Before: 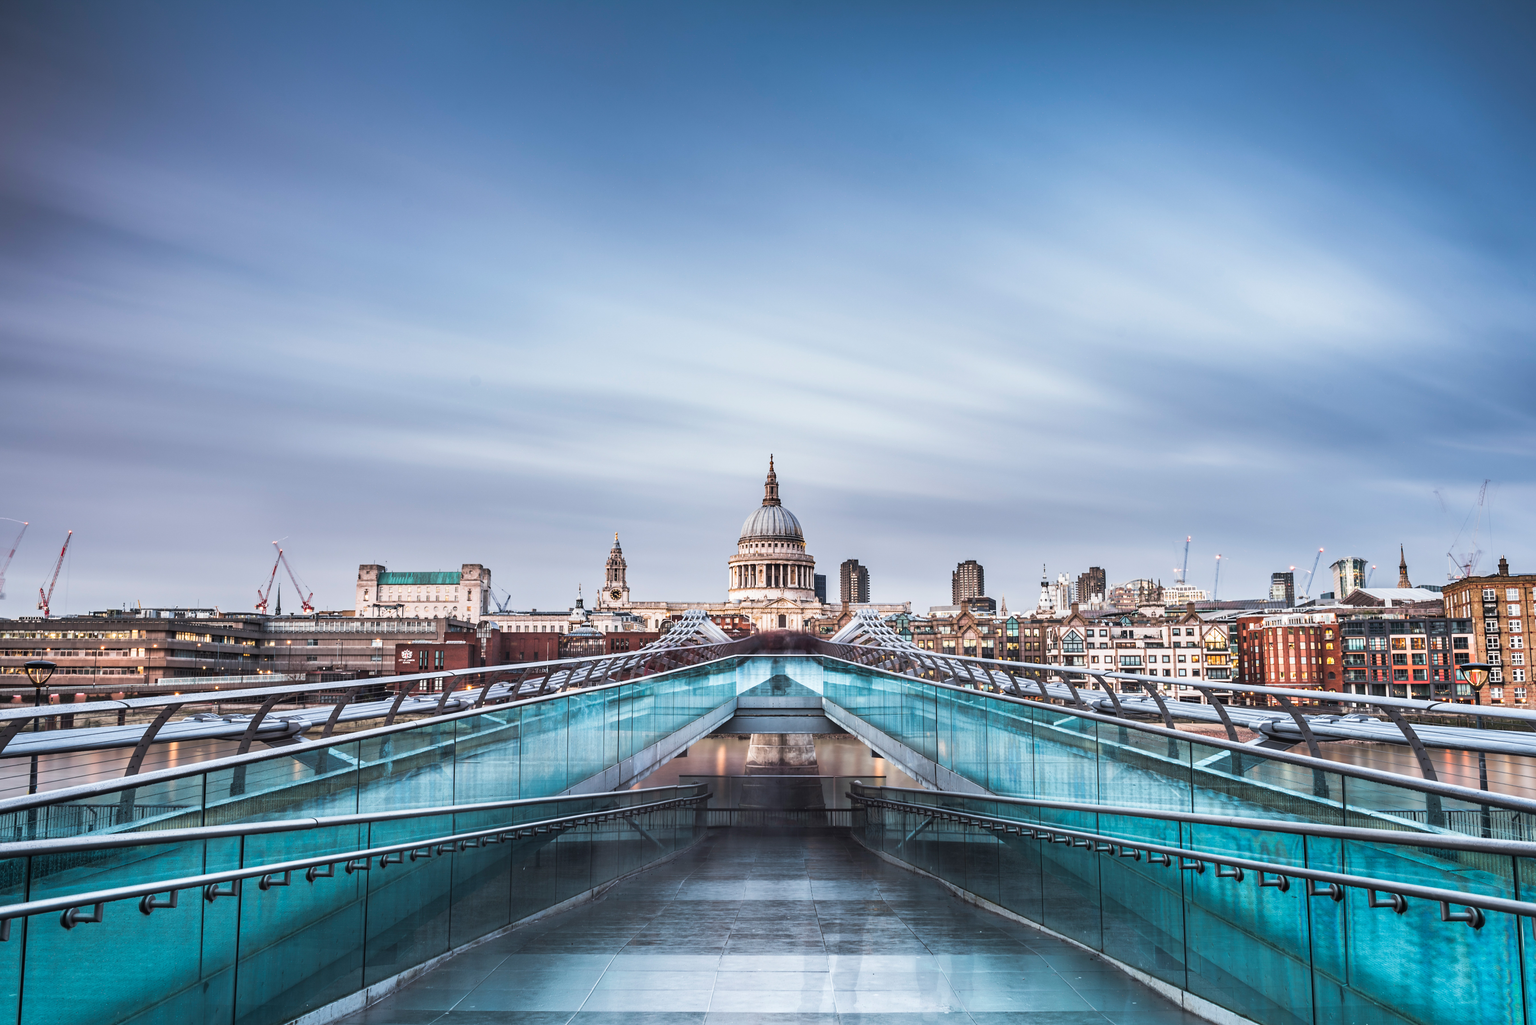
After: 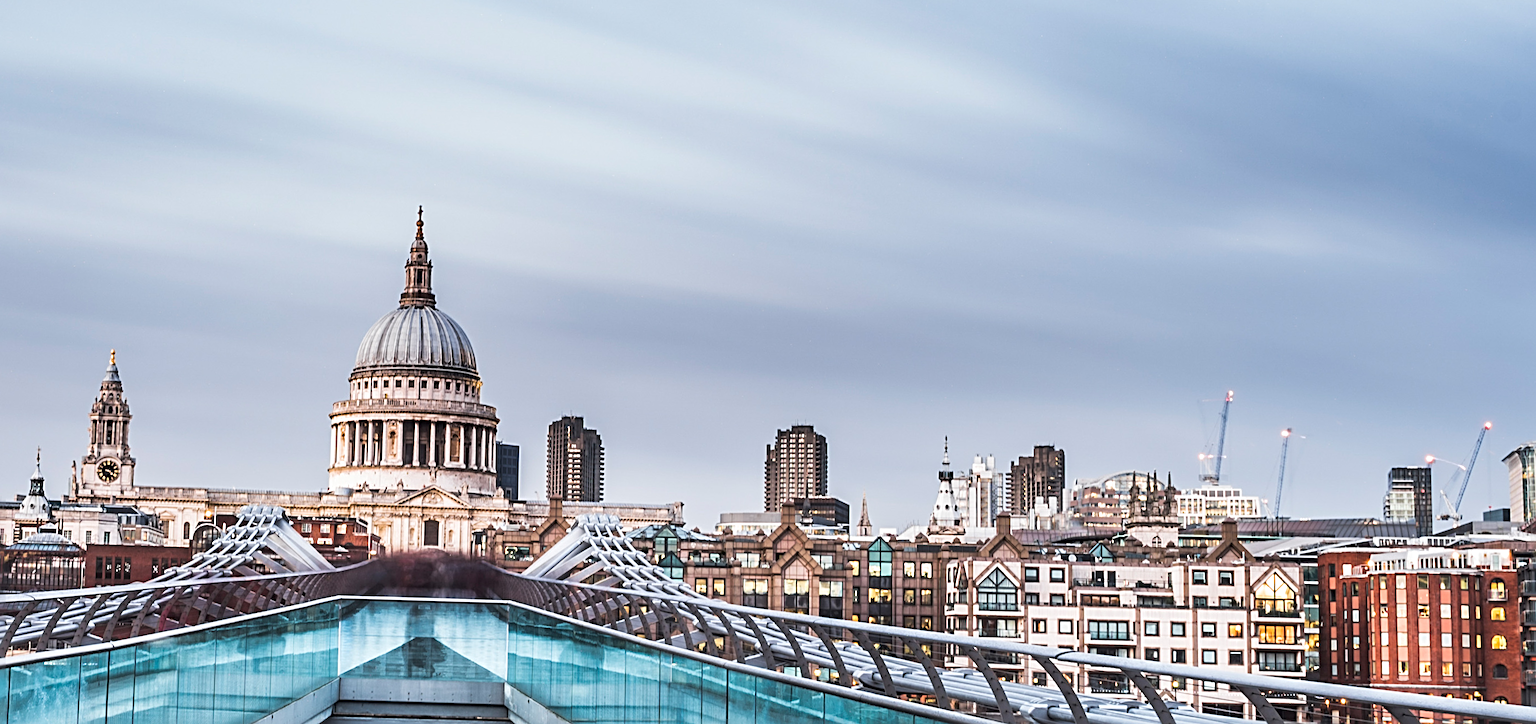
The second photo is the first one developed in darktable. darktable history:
sharpen: radius 4
rotate and perspective: rotation 1.72°, automatic cropping off
crop: left 36.607%, top 34.735%, right 13.146%, bottom 30.611%
